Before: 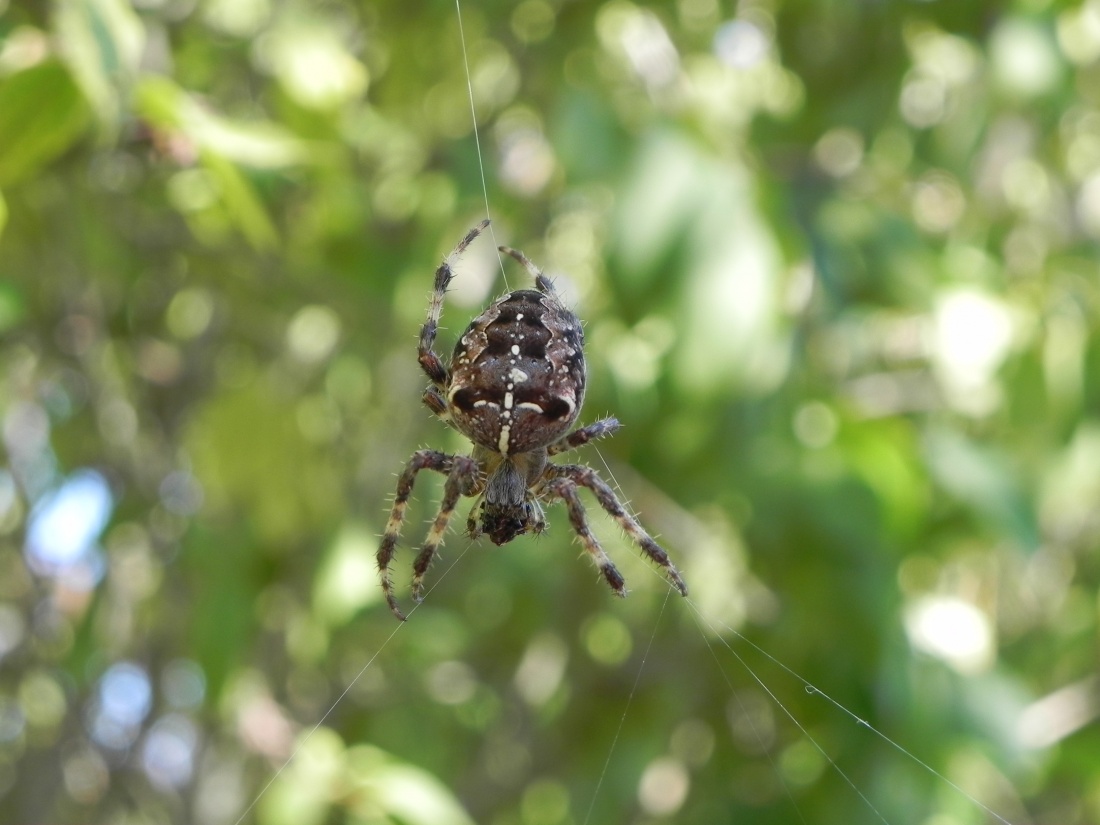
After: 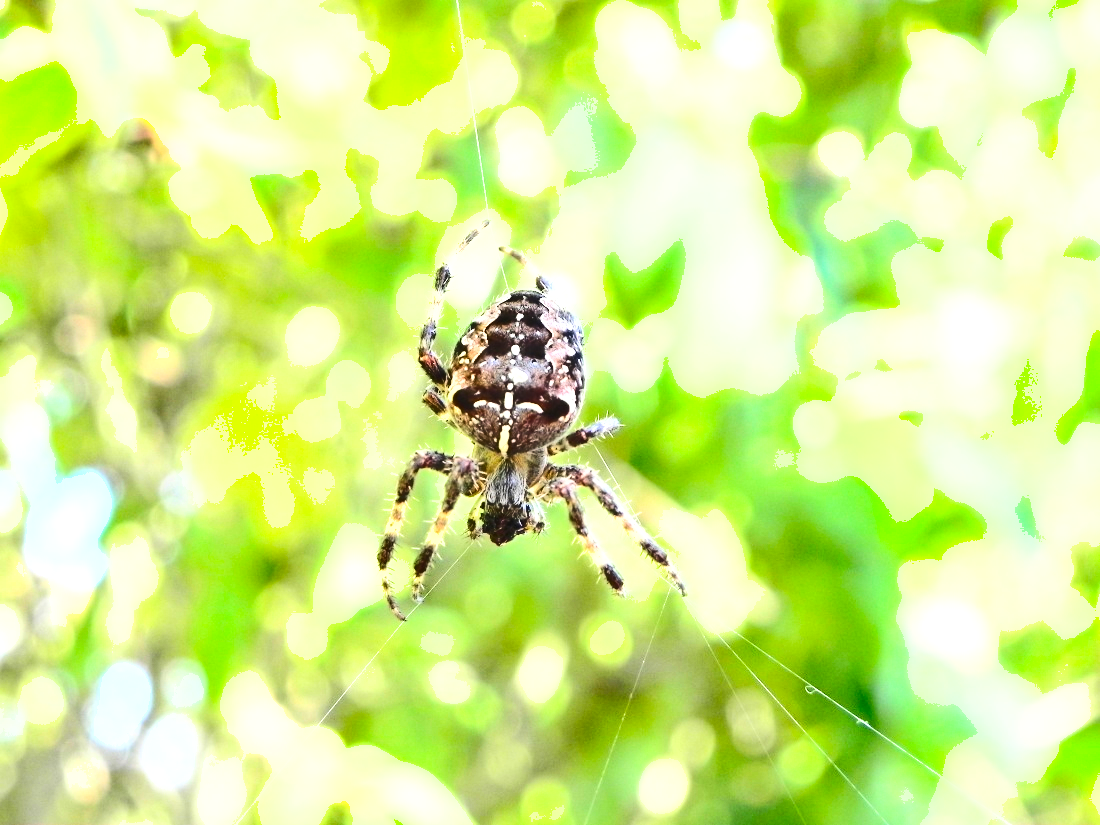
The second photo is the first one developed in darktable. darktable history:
shadows and highlights: shadows 25, highlights -48, soften with gaussian
exposure: black level correction 0, exposure 1.9 EV, compensate highlight preservation false
base curve: curves: ch0 [(0, 0) (0.005, 0.002) (0.193, 0.295) (0.399, 0.664) (0.75, 0.928) (1, 1)]
